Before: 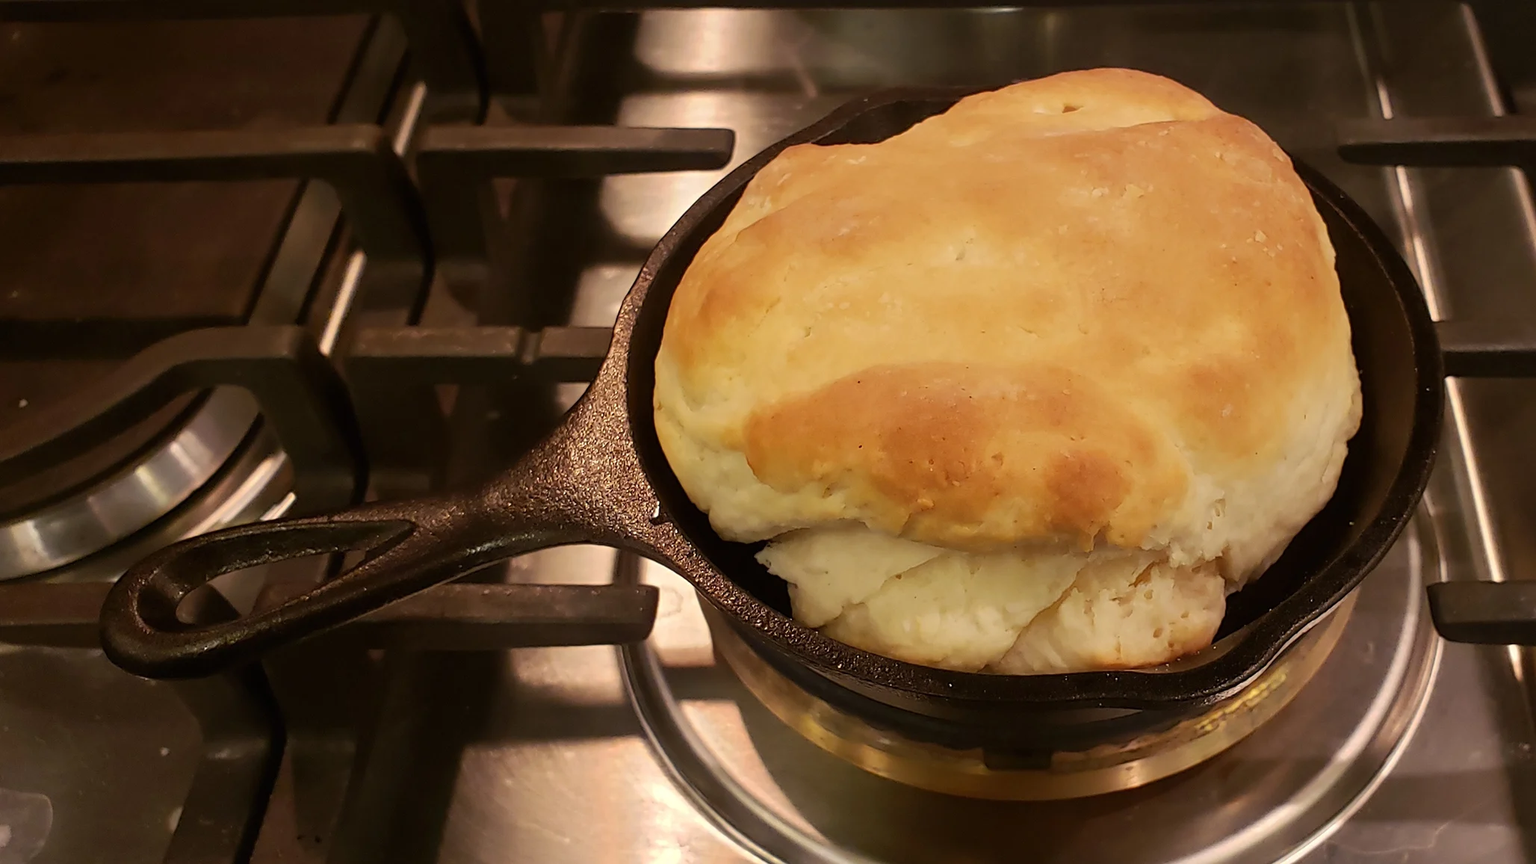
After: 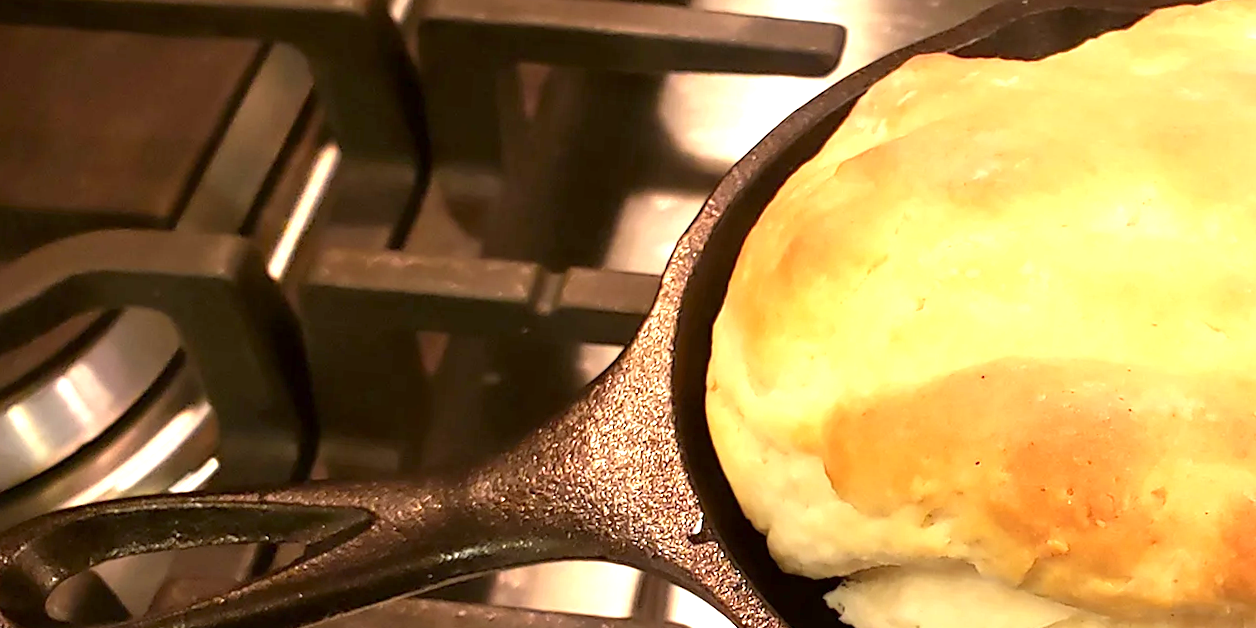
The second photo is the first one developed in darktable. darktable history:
color correction: highlights a* -0.182, highlights b* -0.124
crop and rotate: angle -4.99°, left 2.122%, top 6.945%, right 27.566%, bottom 30.519%
exposure: black level correction 0.001, exposure 1.398 EV, compensate exposure bias true, compensate highlight preservation false
